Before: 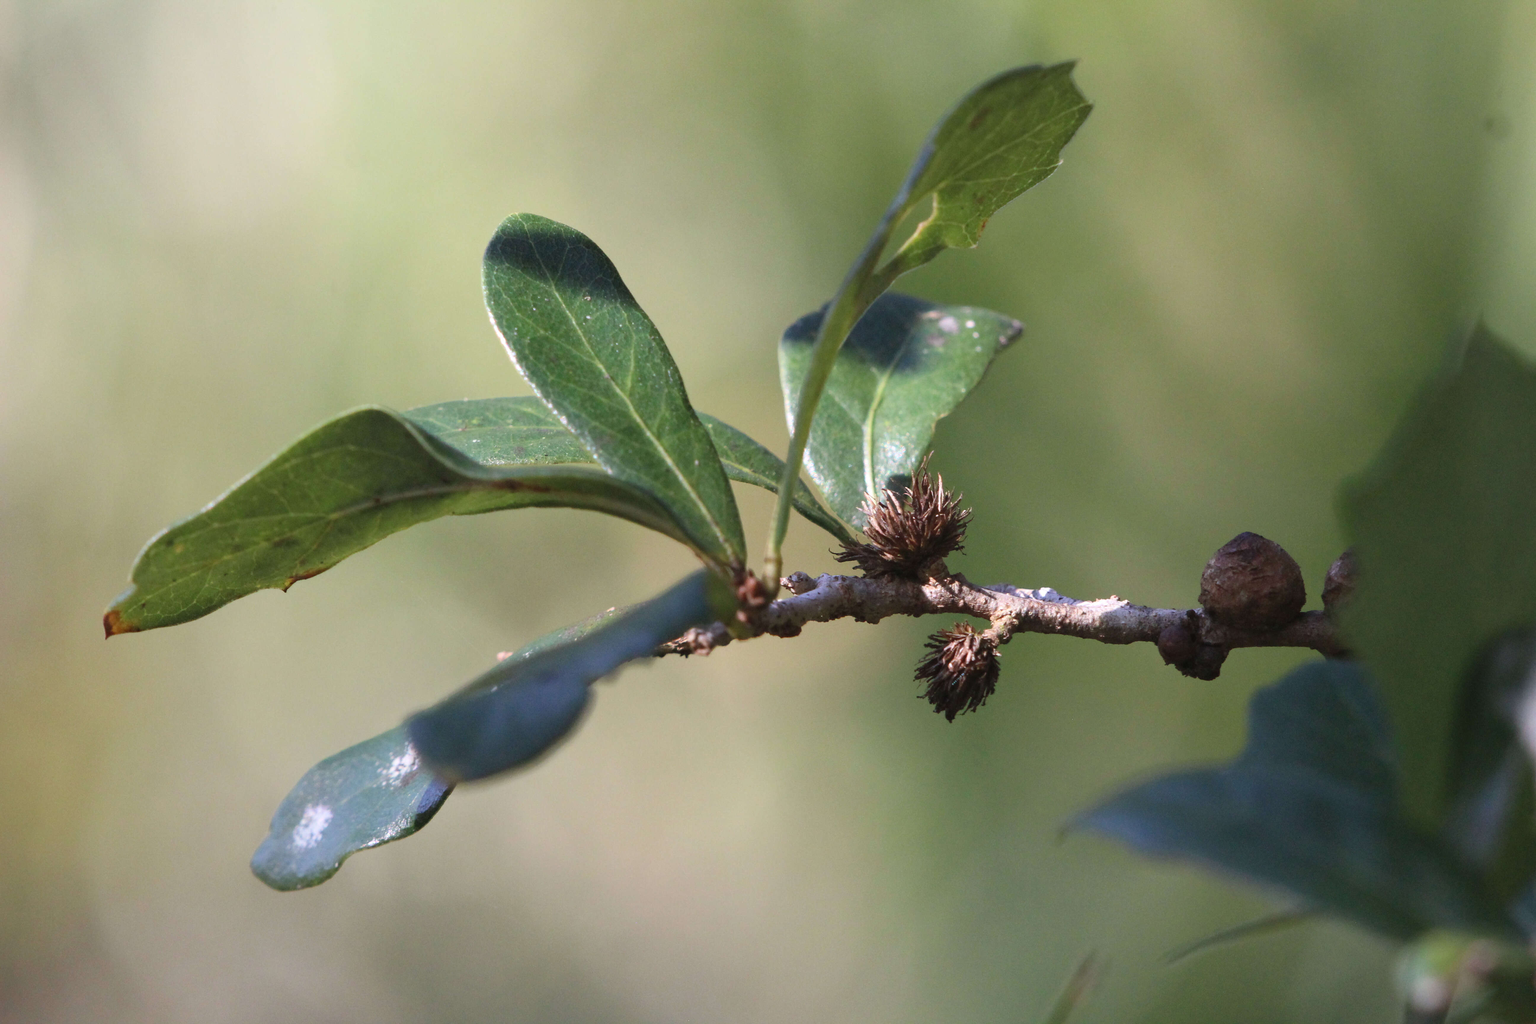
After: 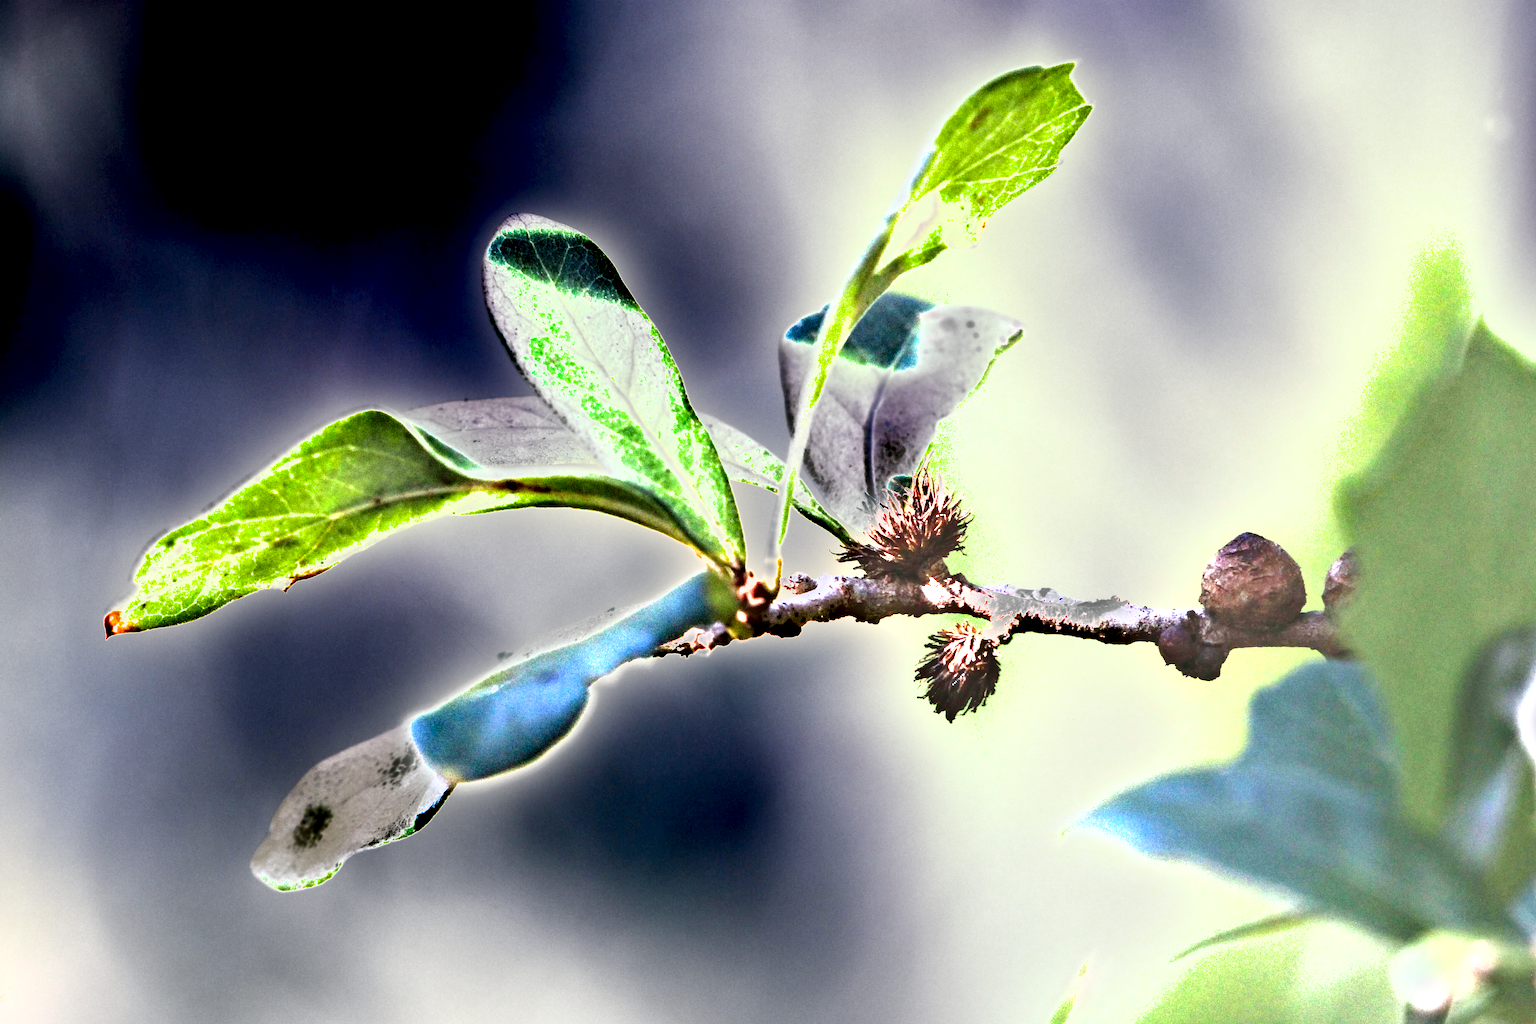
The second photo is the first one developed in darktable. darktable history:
shadows and highlights: shadows 52.68, soften with gaussian
exposure: exposure 3.057 EV, compensate exposure bias true, compensate highlight preservation false
